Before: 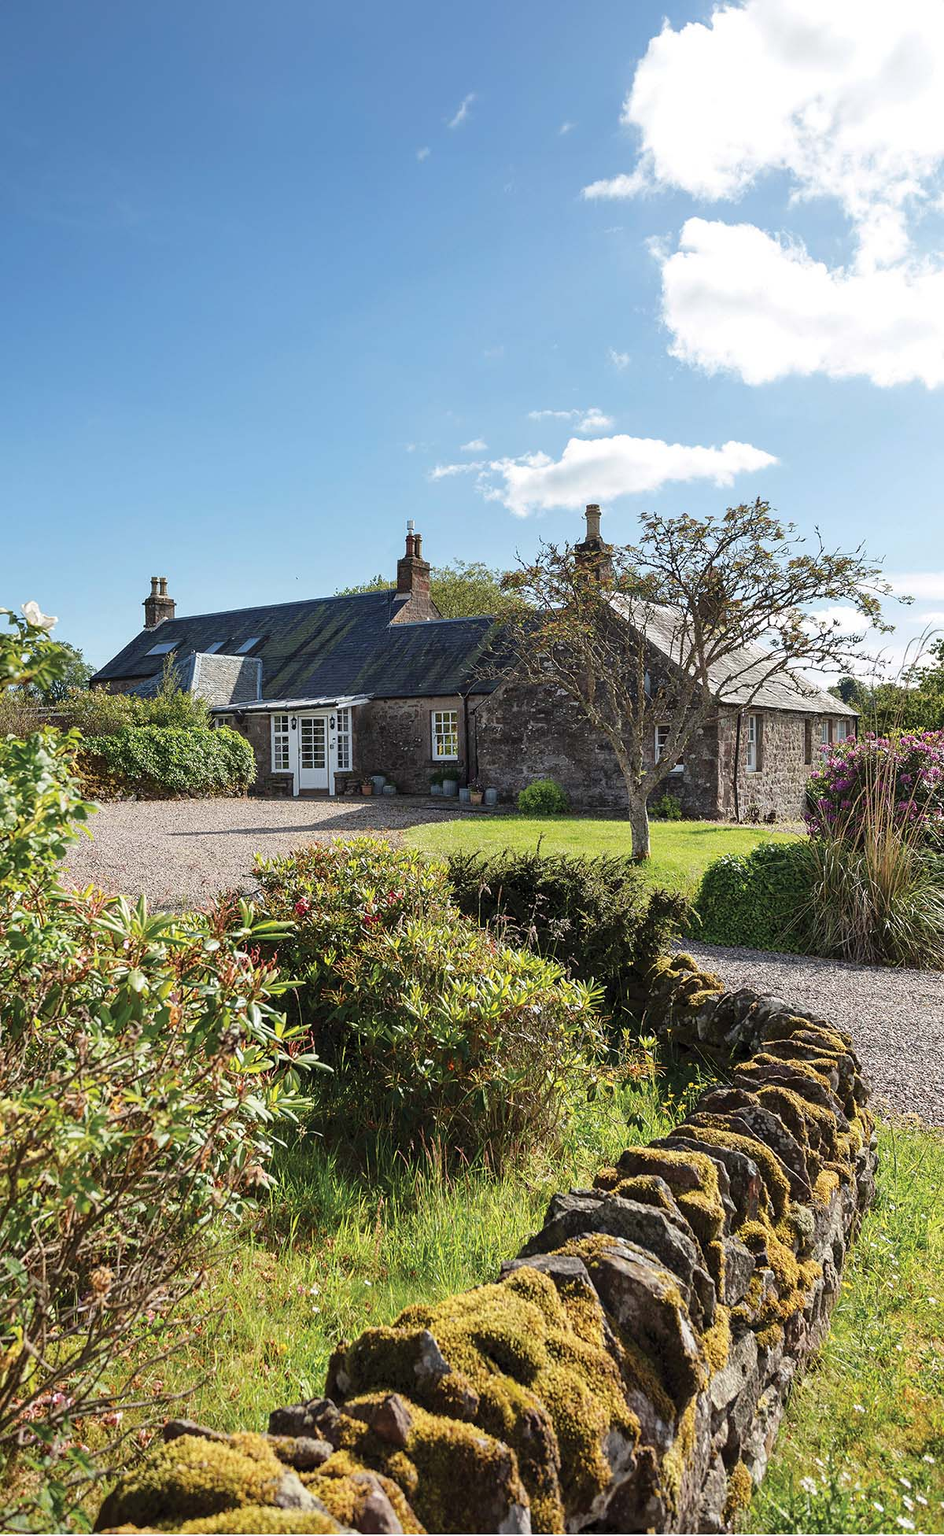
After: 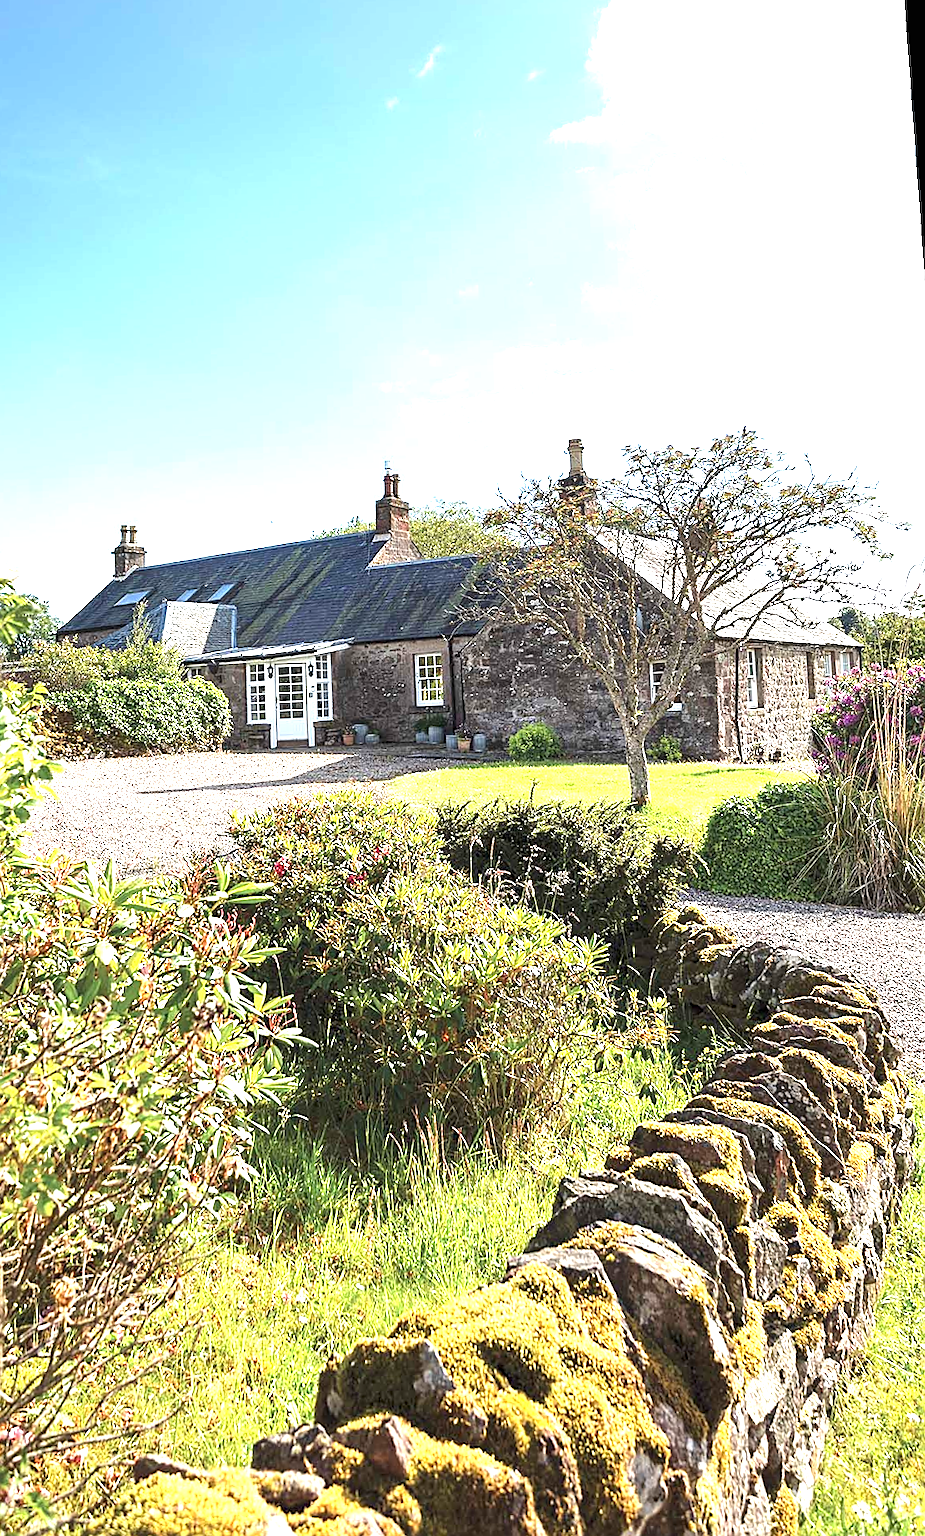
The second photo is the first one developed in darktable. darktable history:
sharpen: radius 1.967
exposure: black level correction 0, exposure 1.5 EV, compensate exposure bias true, compensate highlight preservation false
rotate and perspective: rotation -1.68°, lens shift (vertical) -0.146, crop left 0.049, crop right 0.912, crop top 0.032, crop bottom 0.96
